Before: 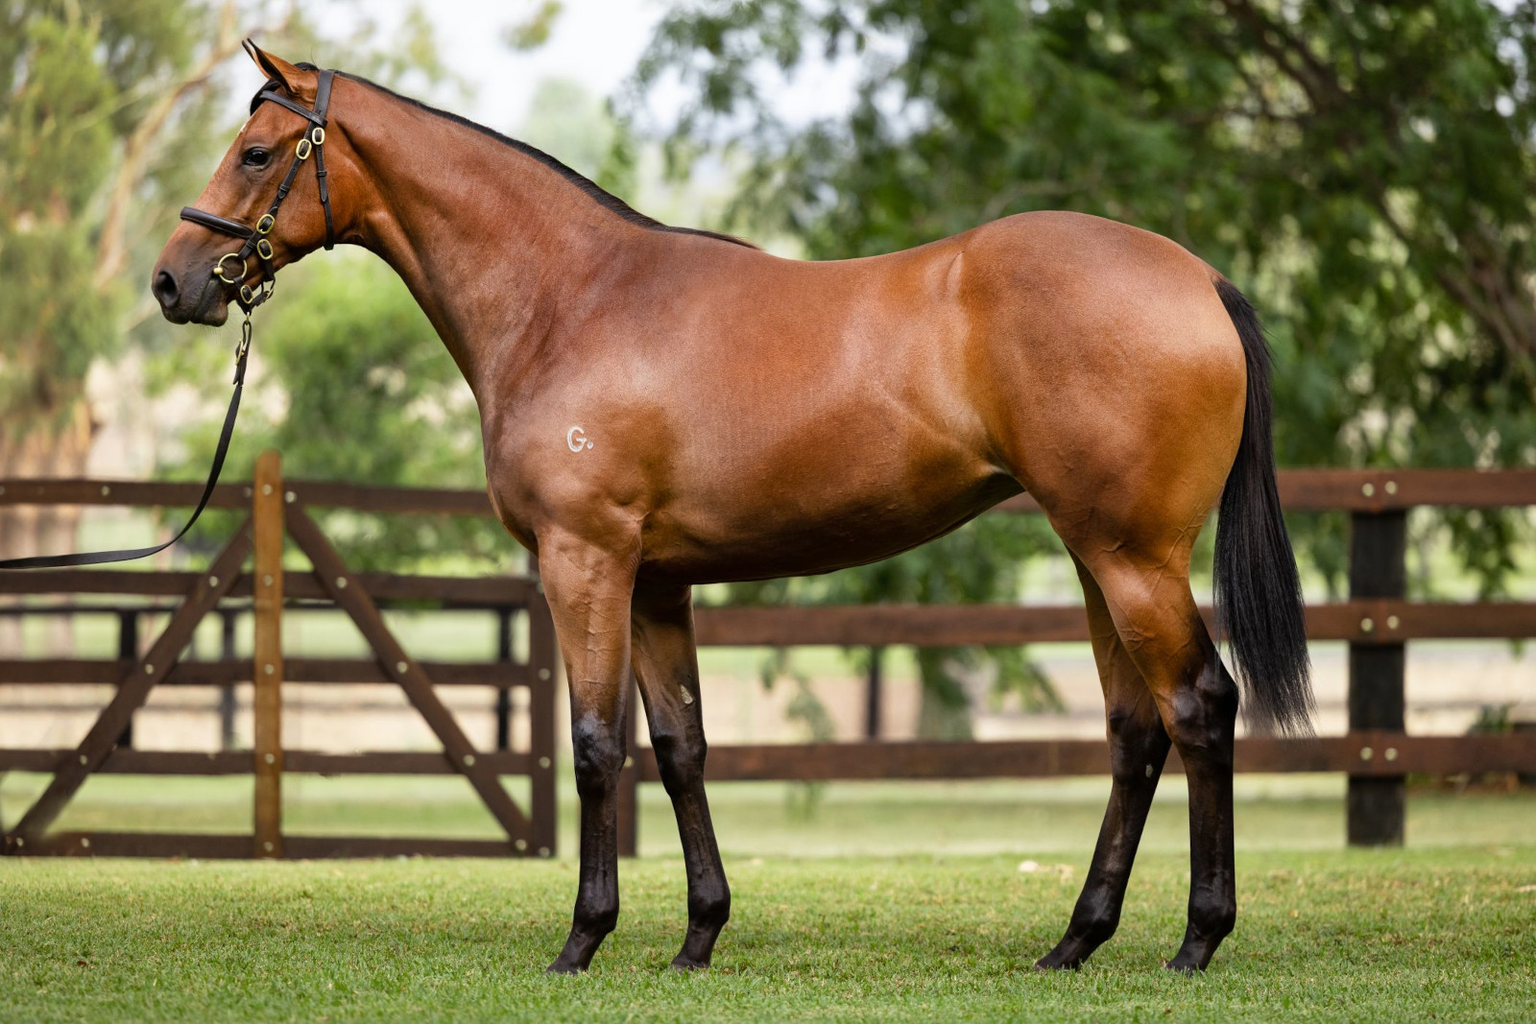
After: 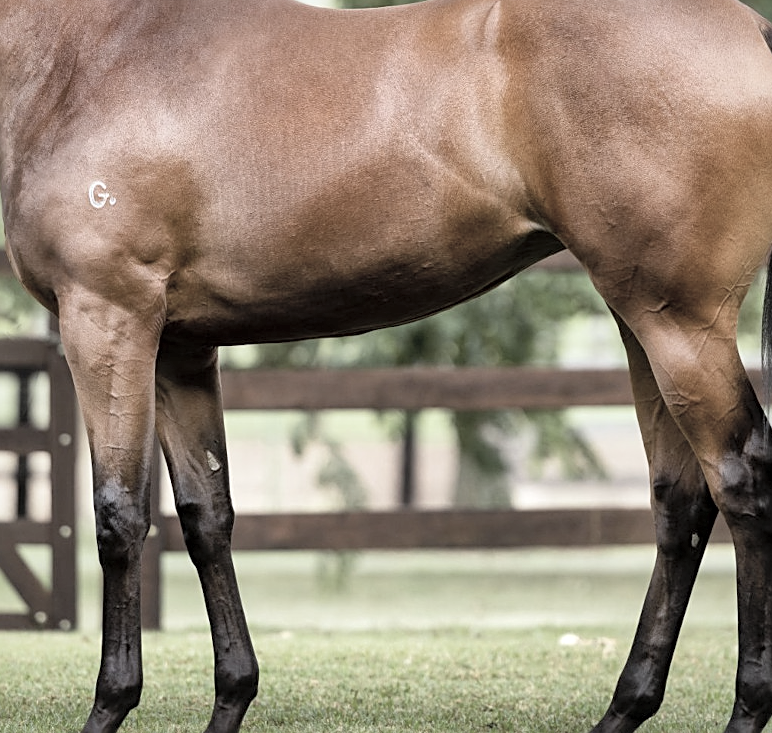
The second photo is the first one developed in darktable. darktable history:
exposure: compensate highlight preservation false
sharpen: on, module defaults
contrast brightness saturation: brightness 0.18, saturation -0.5
crop: left 31.379%, top 24.658%, right 20.326%, bottom 6.628%
white balance: red 0.974, blue 1.044
local contrast: mode bilateral grid, contrast 20, coarseness 50, detail 150%, midtone range 0.2
